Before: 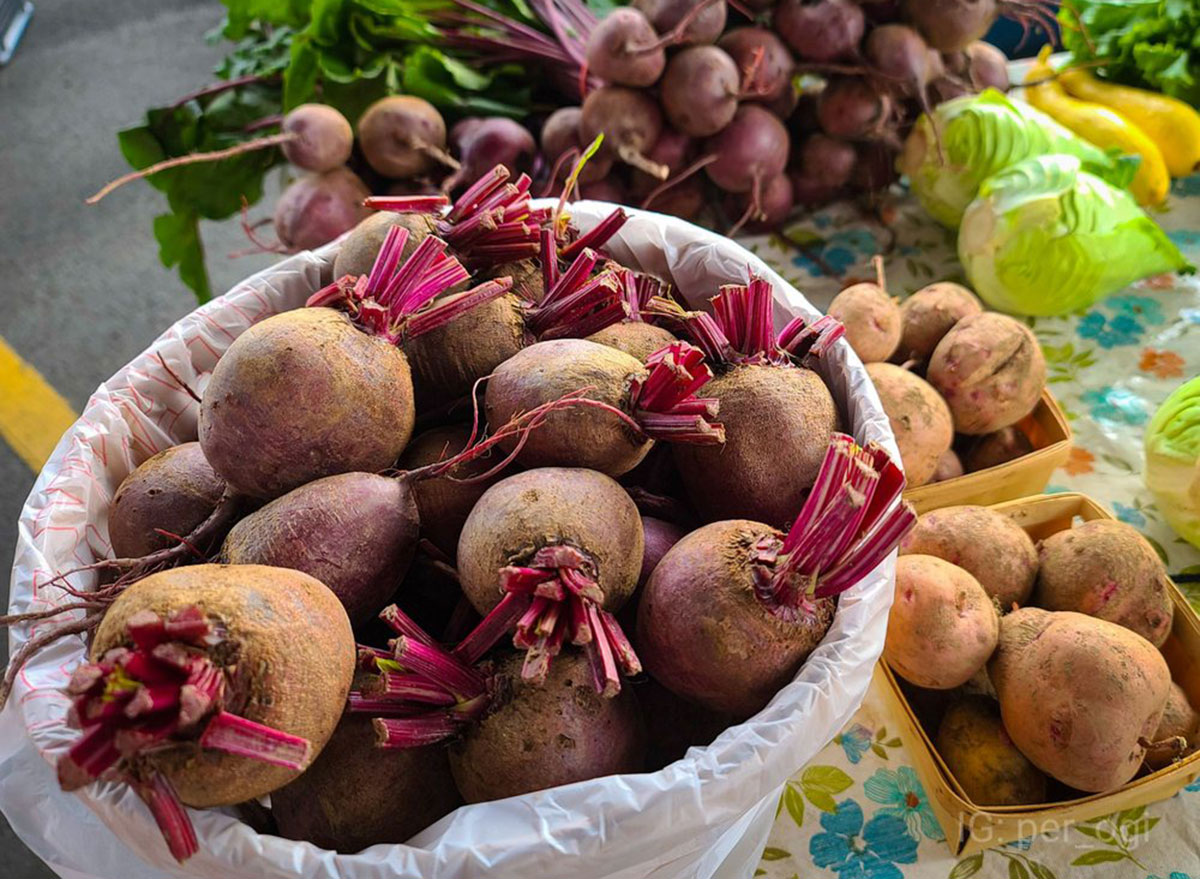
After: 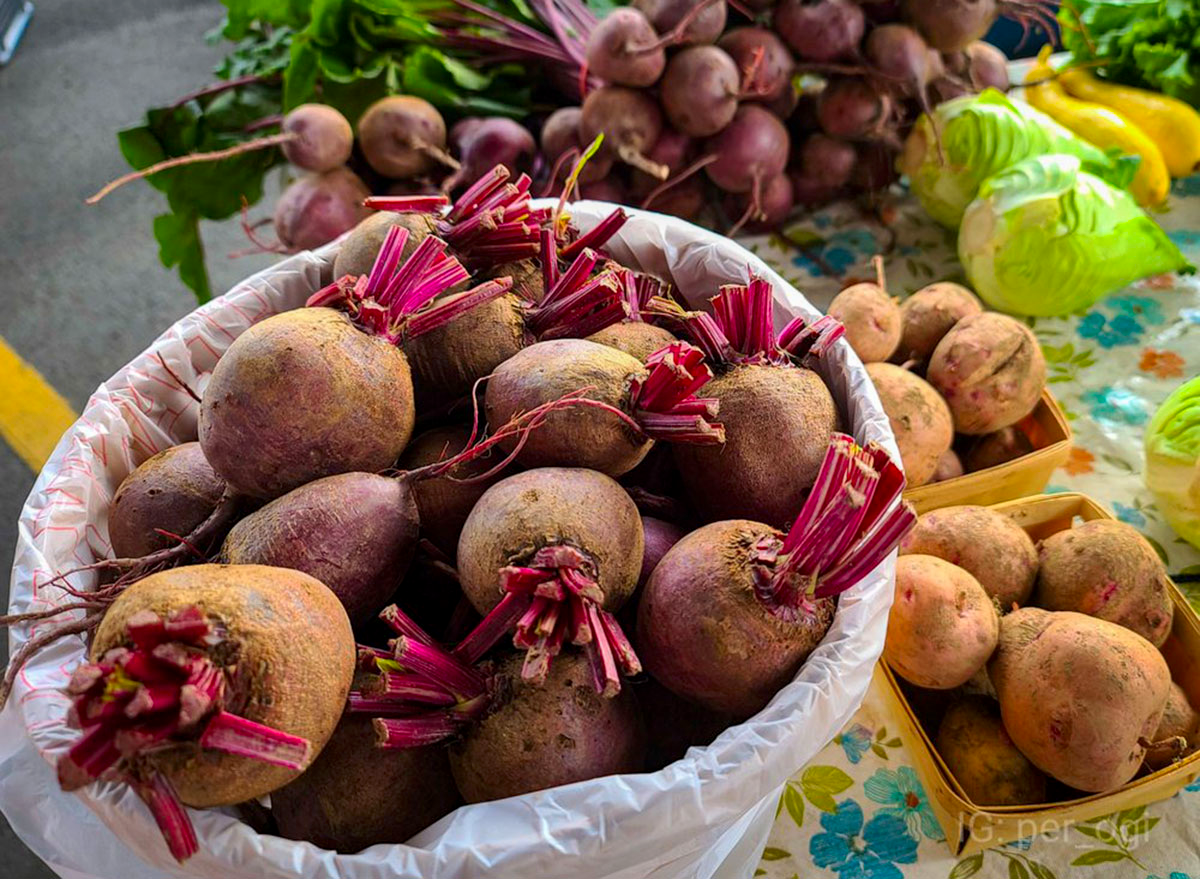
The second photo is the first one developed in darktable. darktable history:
local contrast: highlights 61%, shadows 106%, detail 107%, midtone range 0.529
contrast brightness saturation: contrast 0.04, saturation 0.16
